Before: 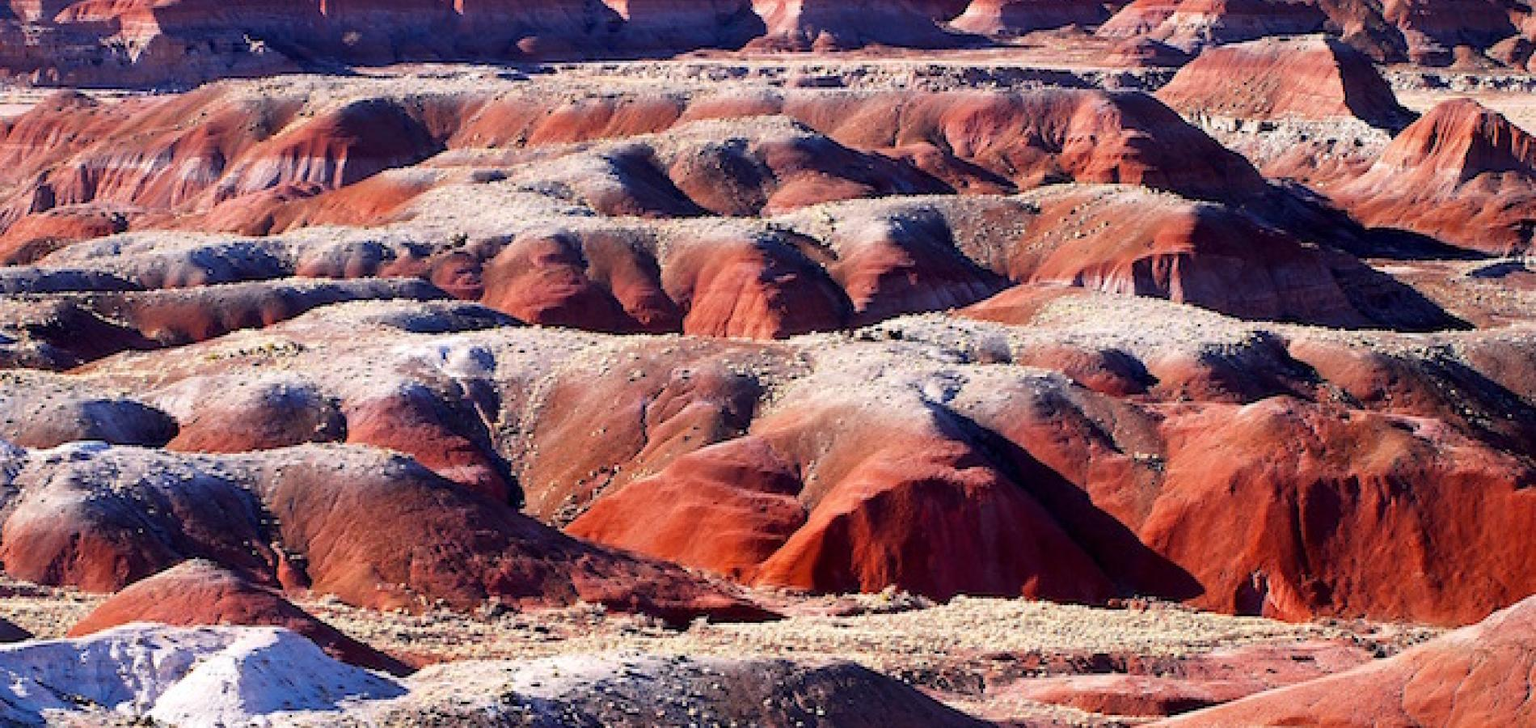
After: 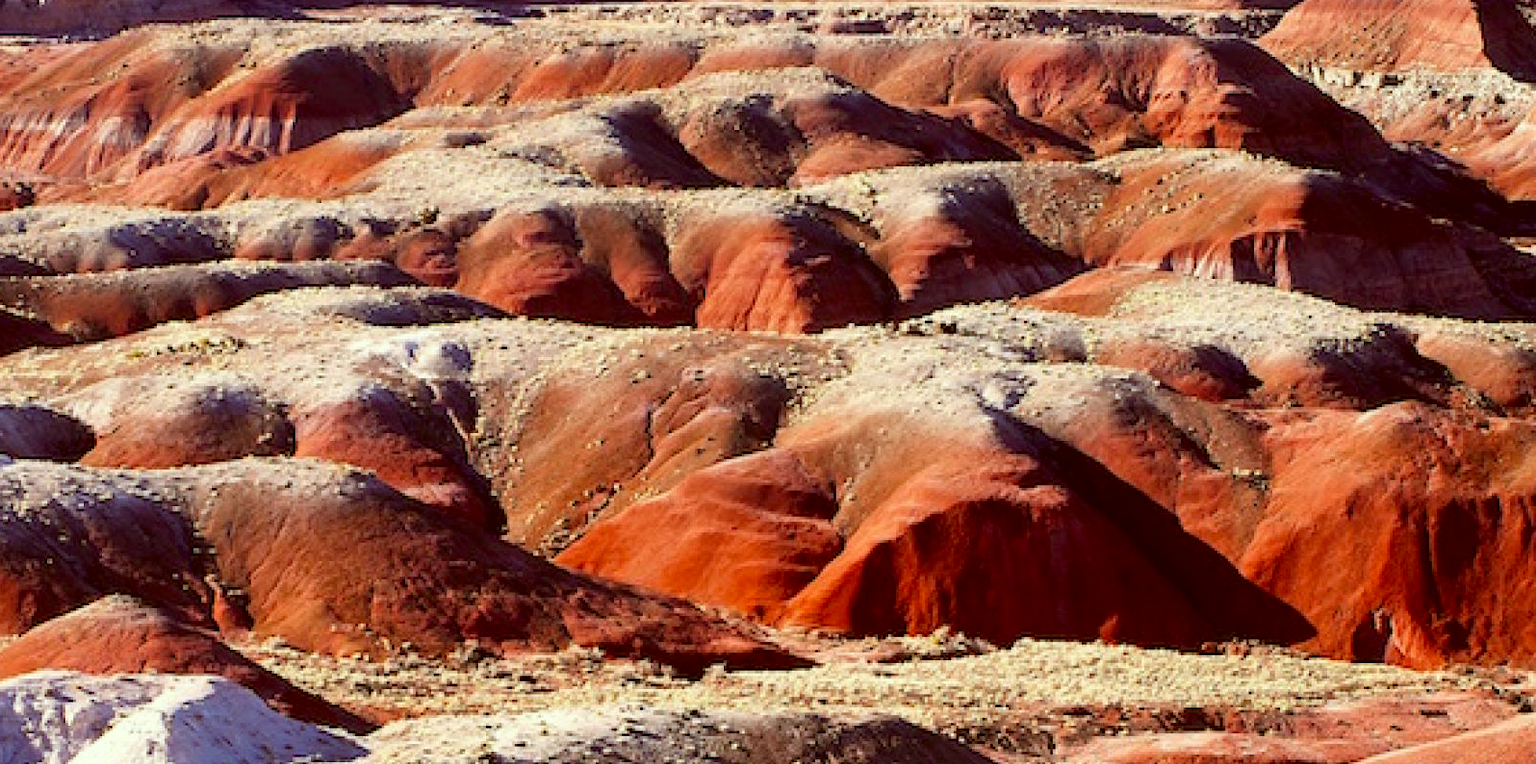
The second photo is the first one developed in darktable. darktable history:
crop: left 6.446%, top 8.188%, right 9.538%, bottom 3.548%
shadows and highlights: shadows 22.7, highlights -48.71, soften with gaussian
color correction: highlights a* -5.94, highlights b* 9.48, shadows a* 10.12, shadows b* 23.94
